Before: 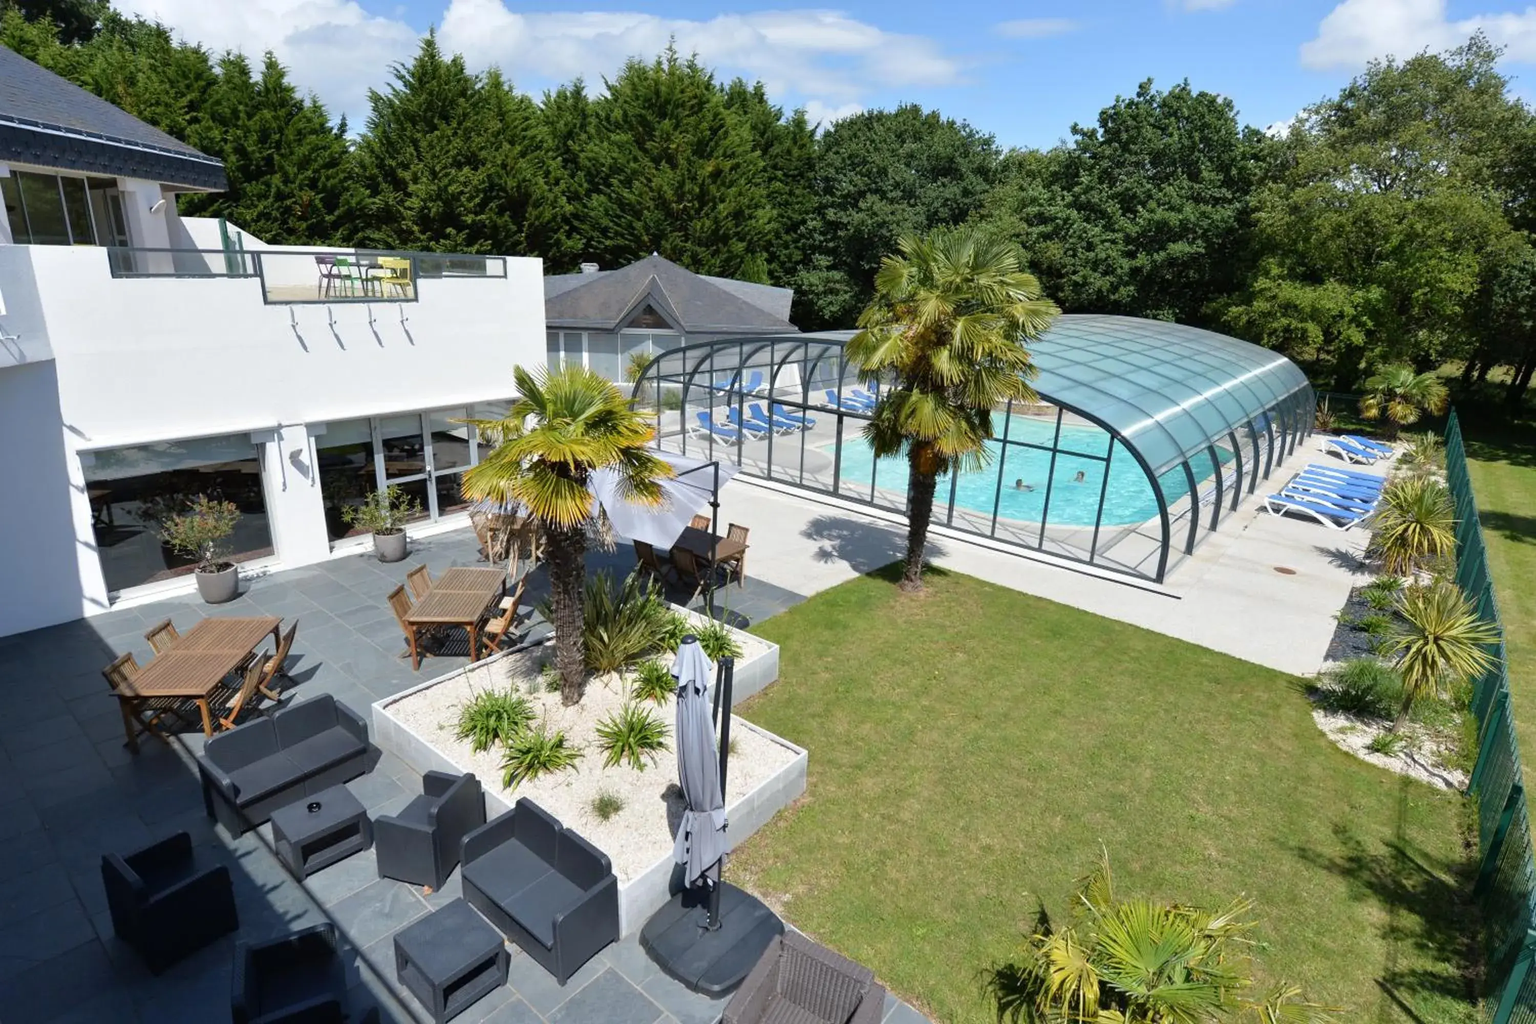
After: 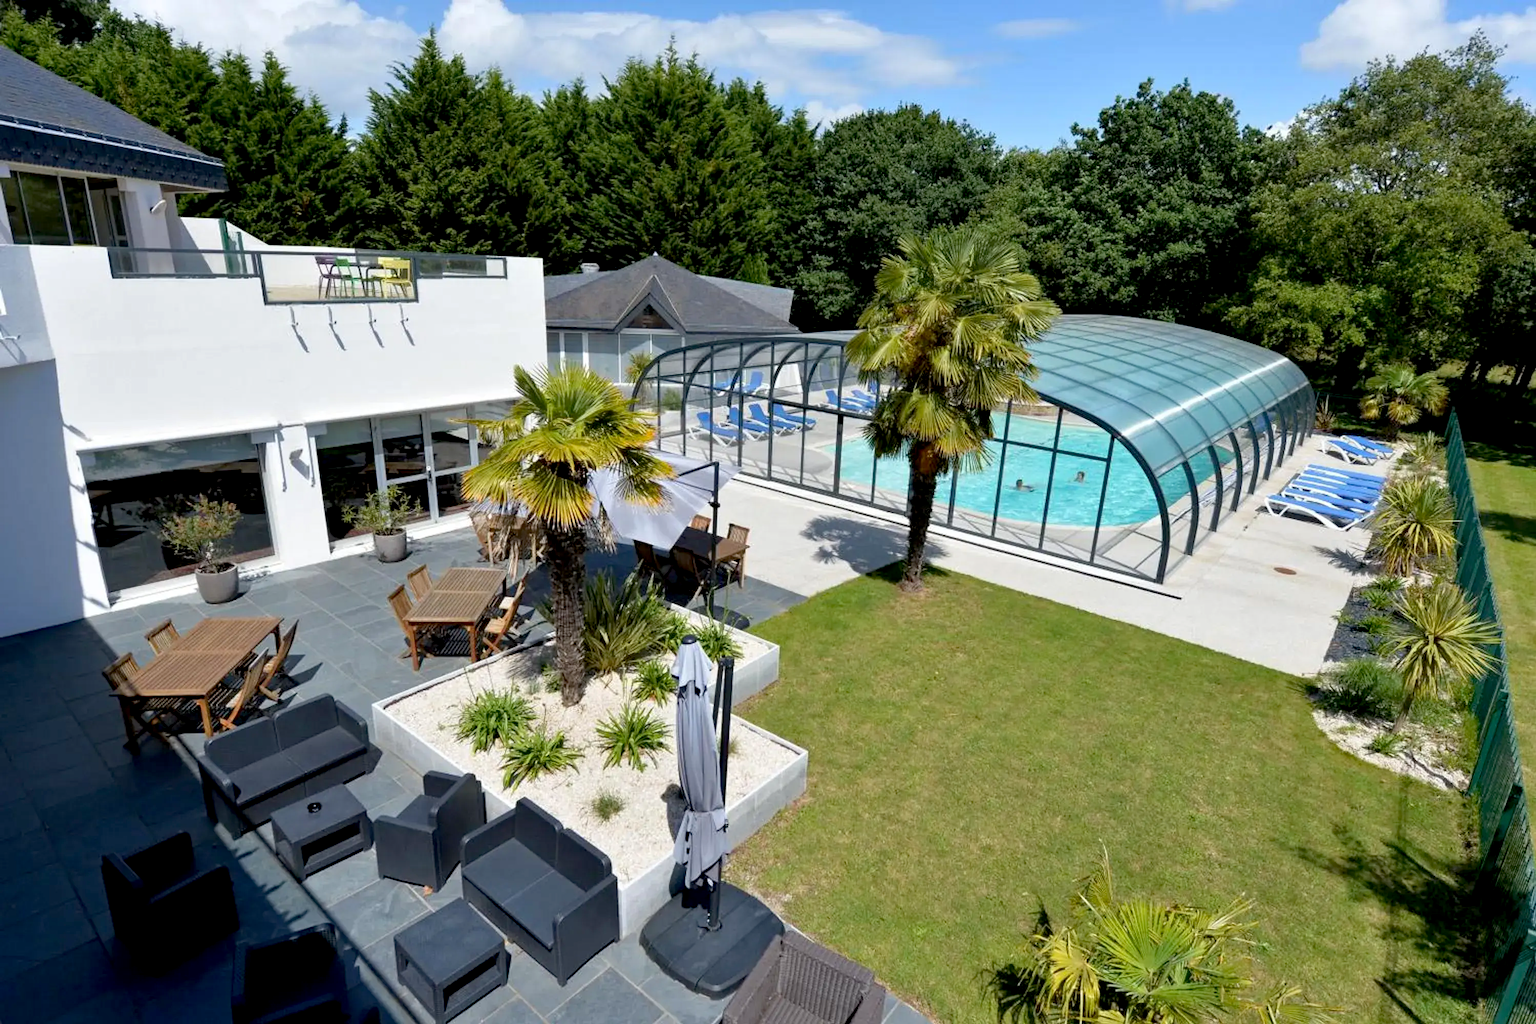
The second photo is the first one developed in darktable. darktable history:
exposure: black level correction 0.009, exposure 0.016 EV, compensate exposure bias true, compensate highlight preservation false
haze removal: adaptive false
